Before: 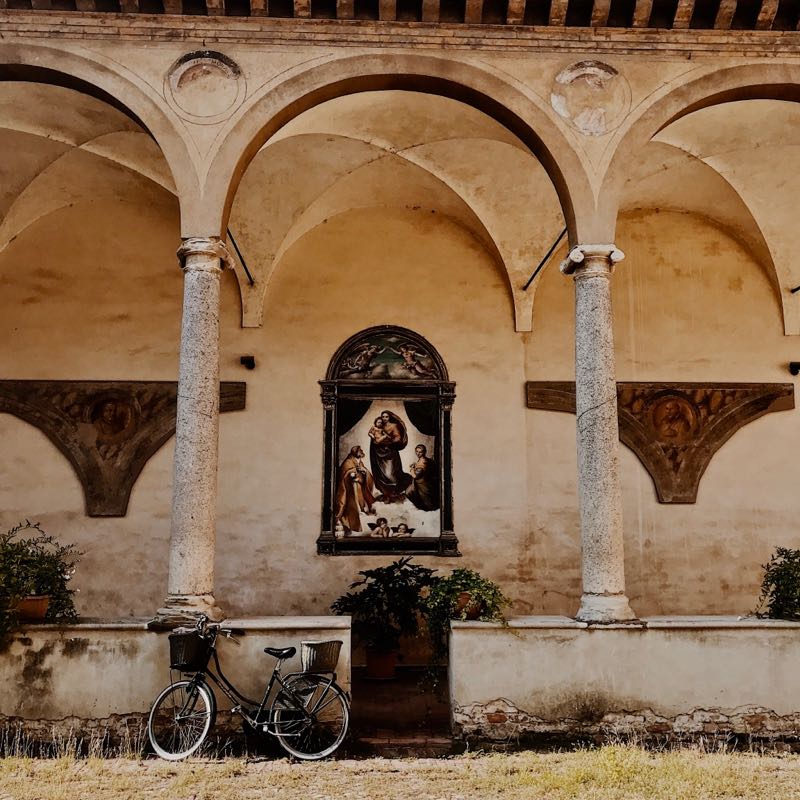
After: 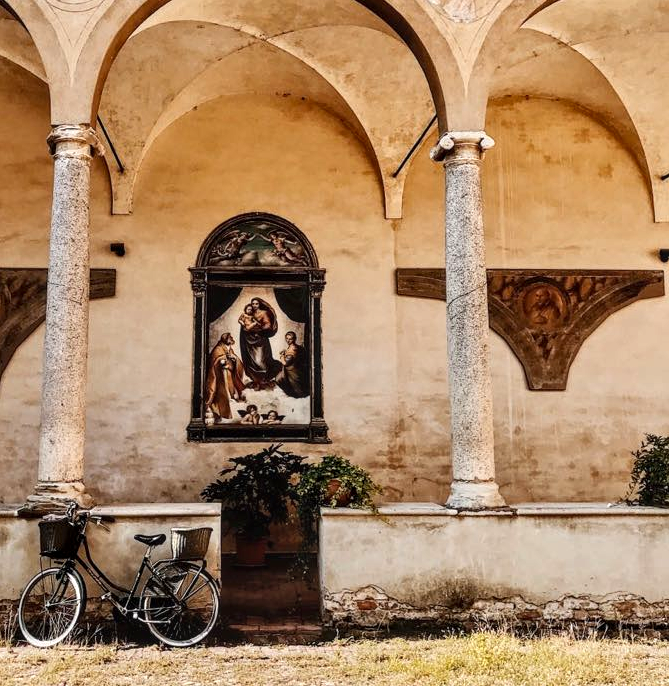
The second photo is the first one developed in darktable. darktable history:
local contrast: on, module defaults
exposure: black level correction 0, exposure 0.7 EV, compensate exposure bias true, compensate highlight preservation false
crop: left 16.315%, top 14.246%
